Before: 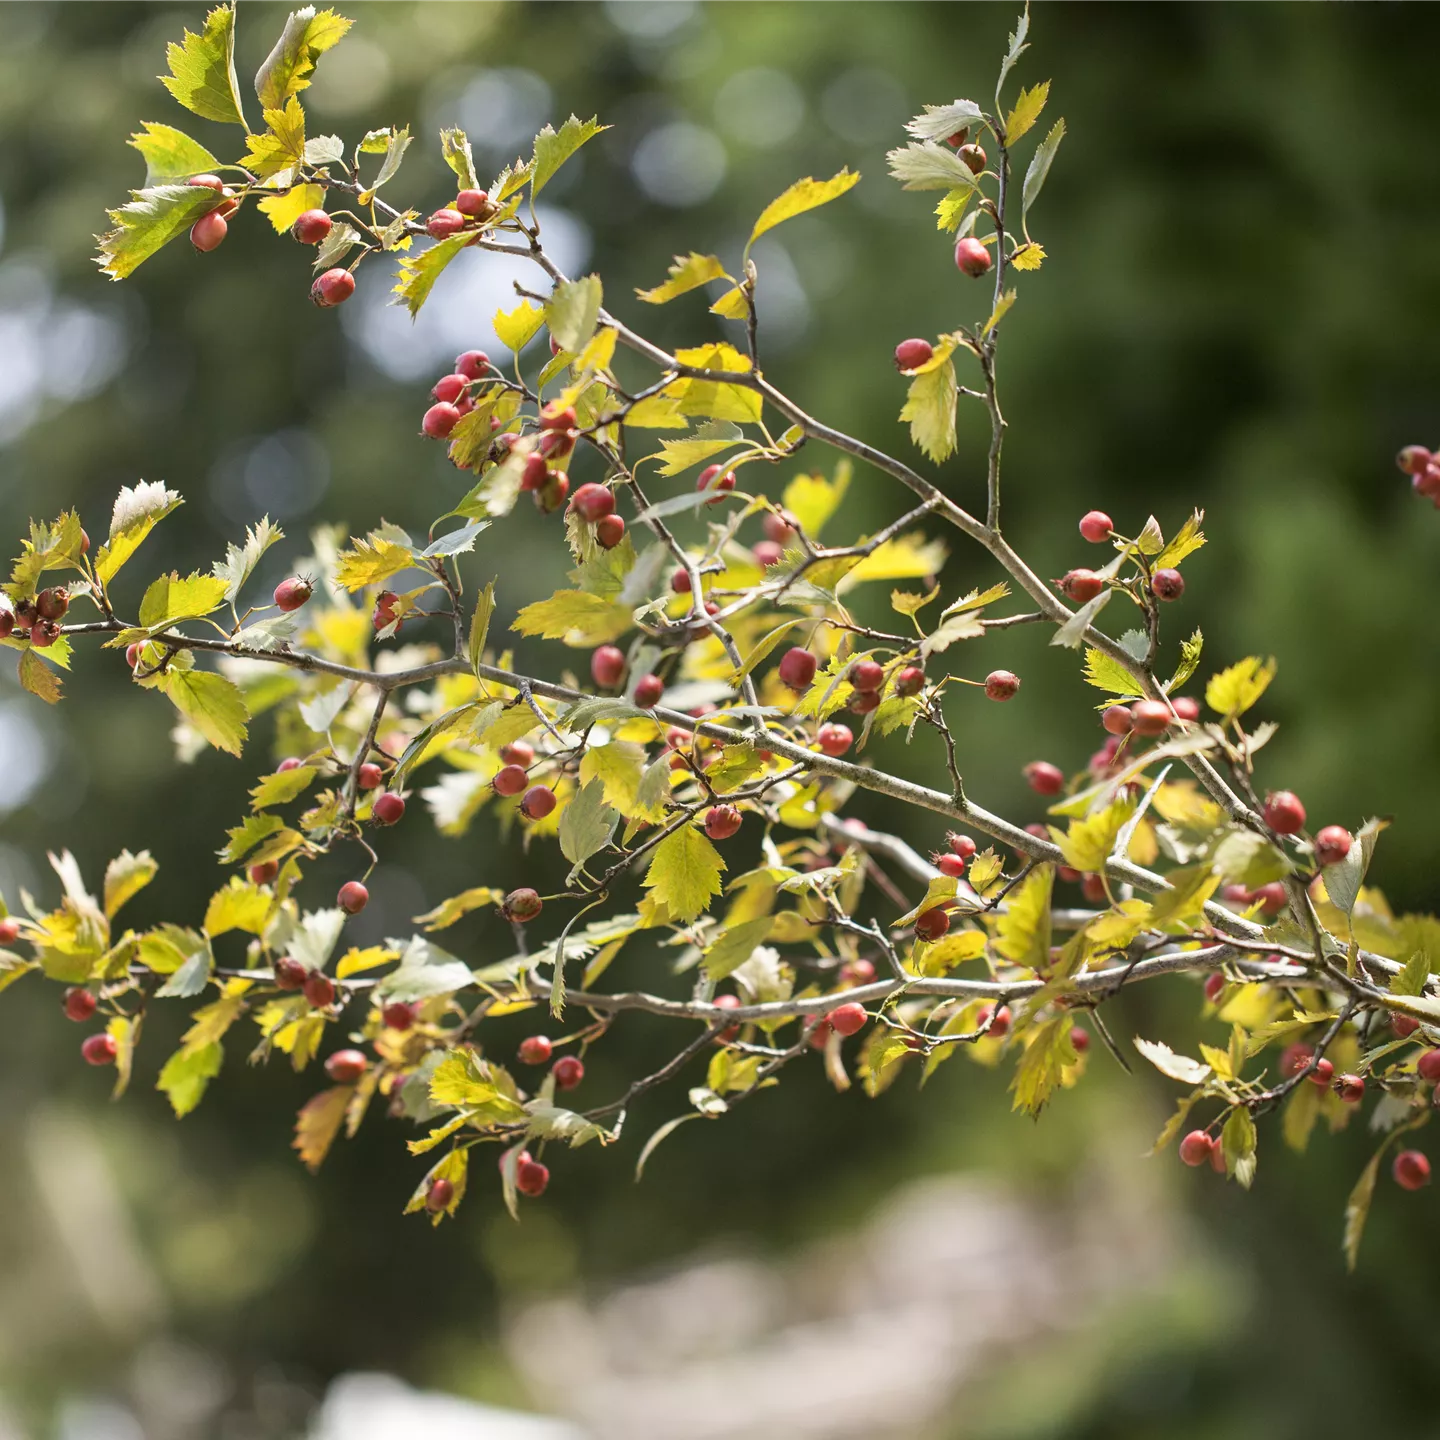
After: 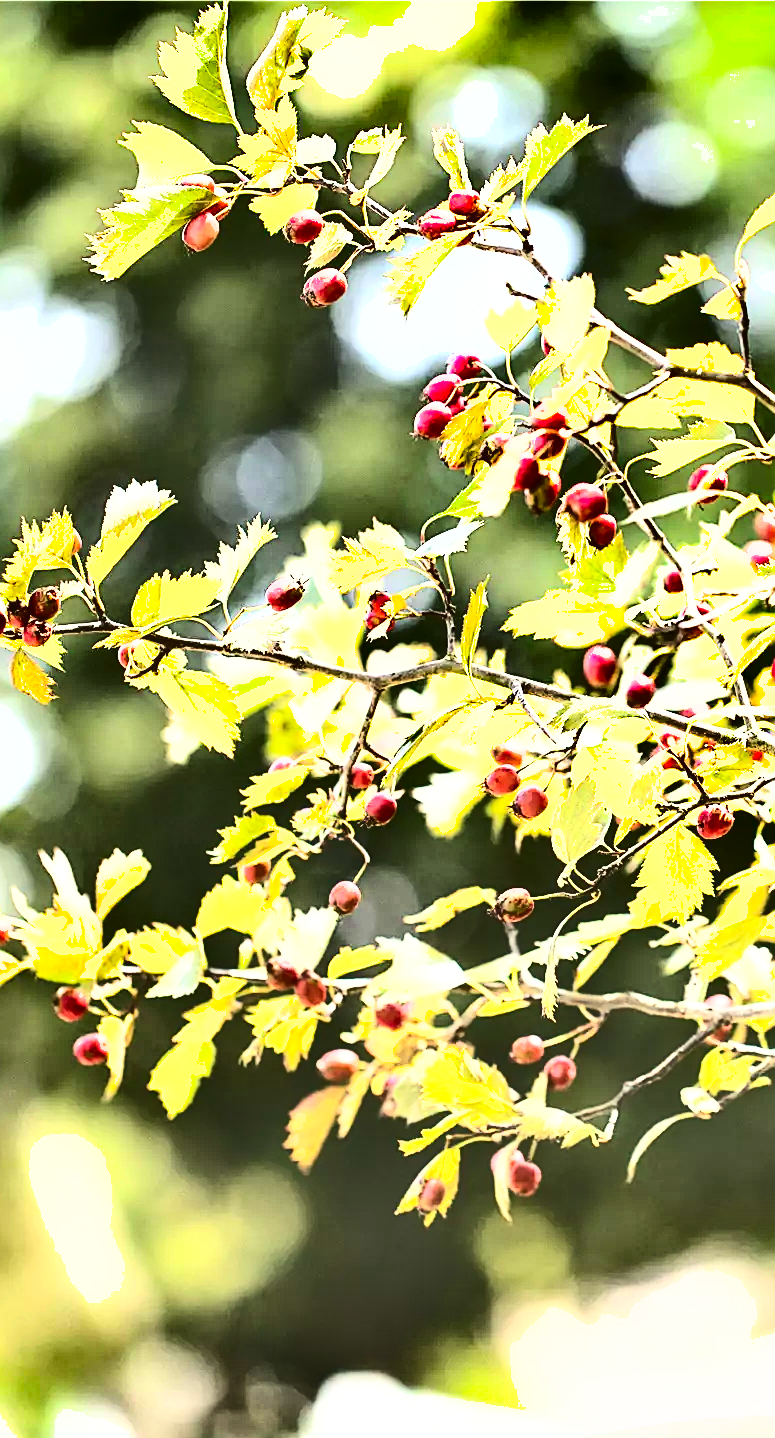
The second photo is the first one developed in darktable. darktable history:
exposure: black level correction 0, exposure 1.675 EV, compensate exposure bias true, compensate highlight preservation false
crop: left 0.587%, right 45.588%, bottom 0.086%
sharpen: on, module defaults
contrast brightness saturation: contrast 0.39, brightness 0.53
shadows and highlights: shadows 24.5, highlights -78.15, soften with gaussian
tone equalizer: on, module defaults
